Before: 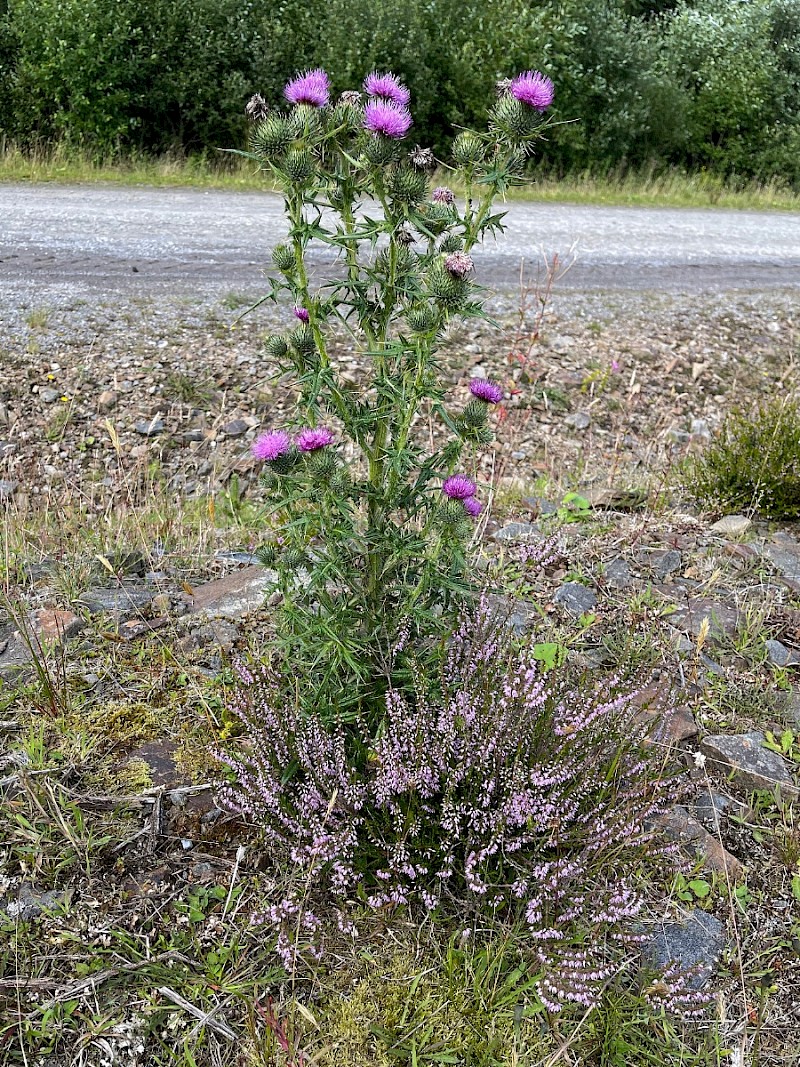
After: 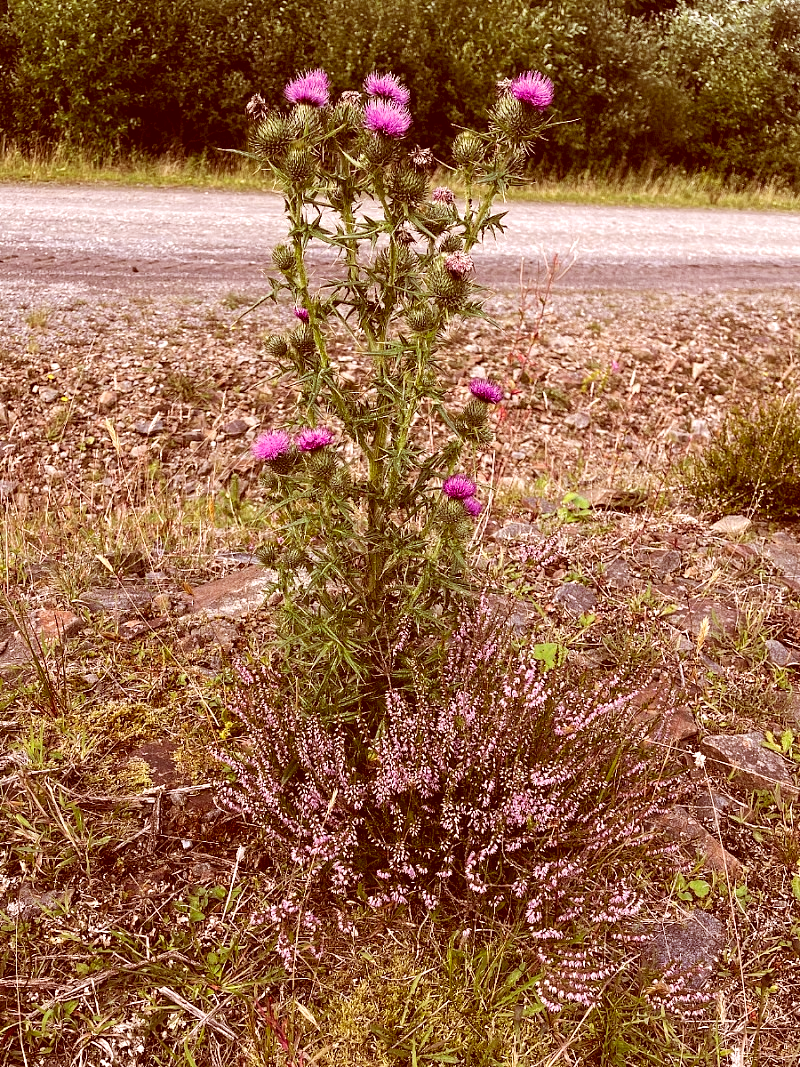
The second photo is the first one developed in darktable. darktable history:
exposure: exposure 0.2 EV, compensate highlight preservation false
color correction: highlights a* 9.03, highlights b* 8.71, shadows a* 40, shadows b* 40, saturation 0.8
tone curve: curves: ch0 [(0, 0) (0.003, 0.002) (0.011, 0.009) (0.025, 0.022) (0.044, 0.041) (0.069, 0.059) (0.1, 0.082) (0.136, 0.106) (0.177, 0.138) (0.224, 0.179) (0.277, 0.226) (0.335, 0.28) (0.399, 0.342) (0.468, 0.413) (0.543, 0.493) (0.623, 0.591) (0.709, 0.699) (0.801, 0.804) (0.898, 0.899) (1, 1)], preserve colors none
